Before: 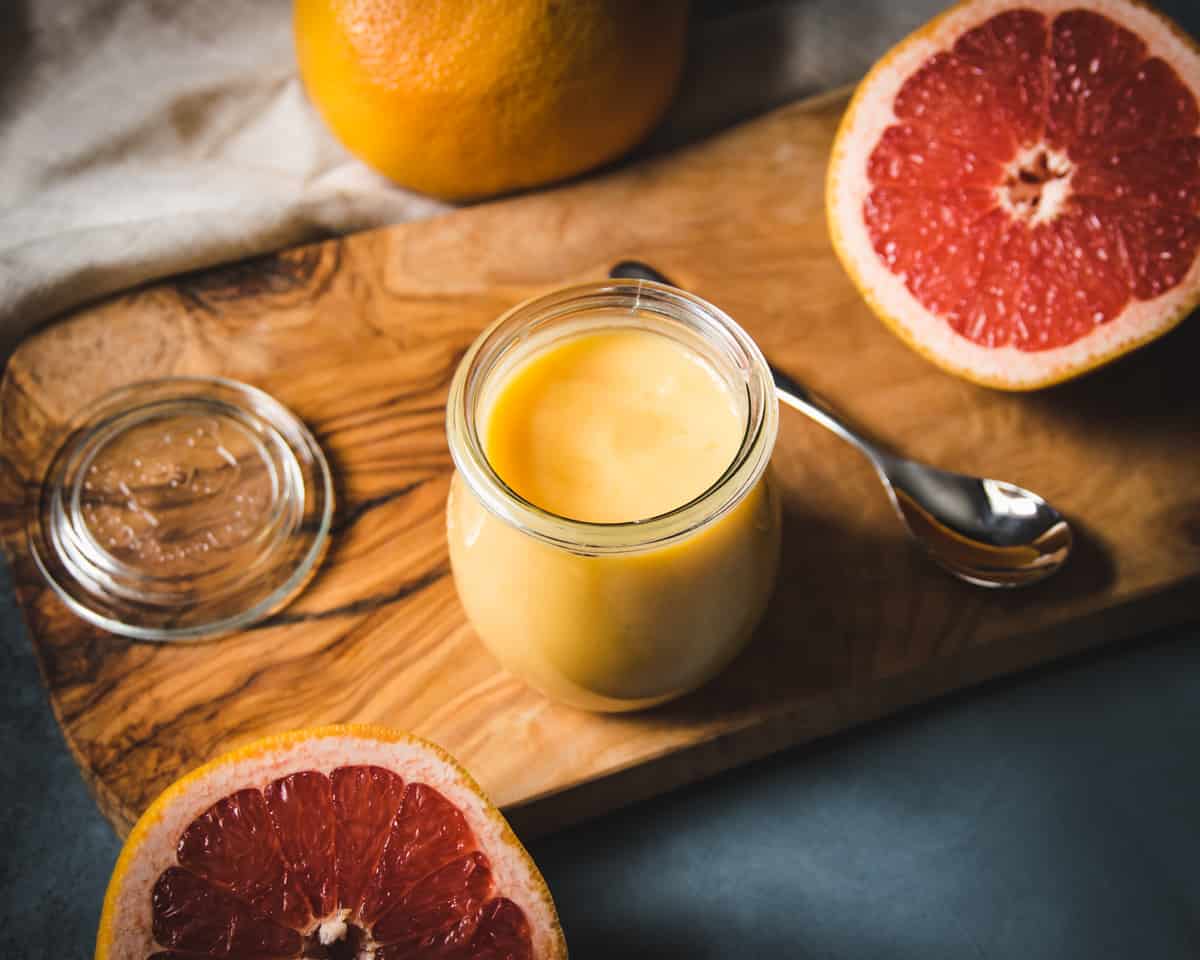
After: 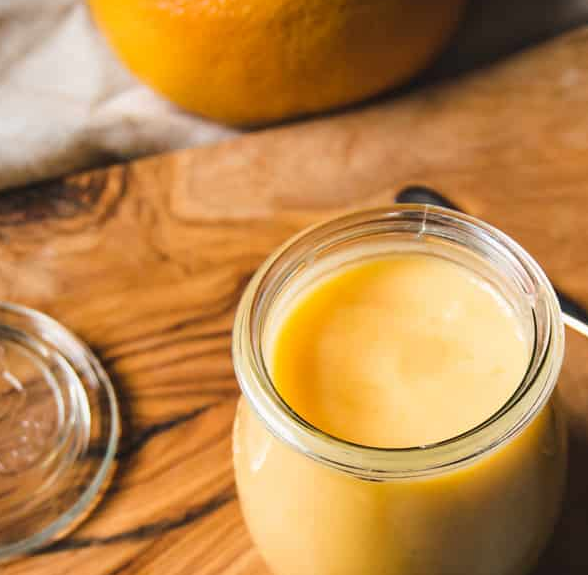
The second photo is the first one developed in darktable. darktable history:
crop: left 17.905%, top 7.856%, right 33.021%, bottom 32.197%
